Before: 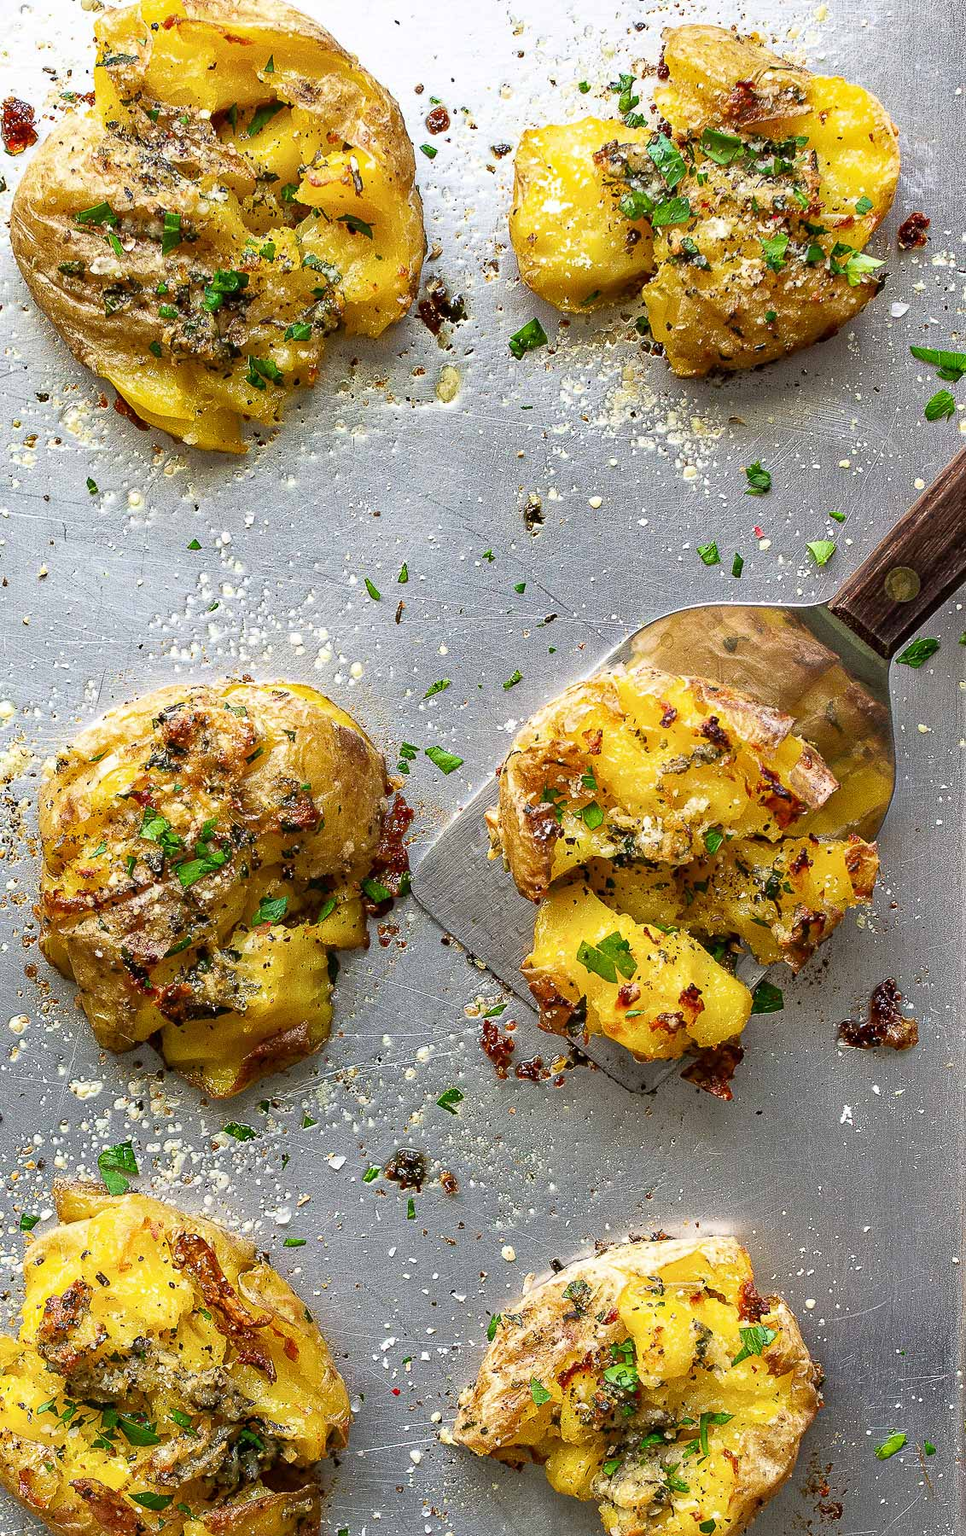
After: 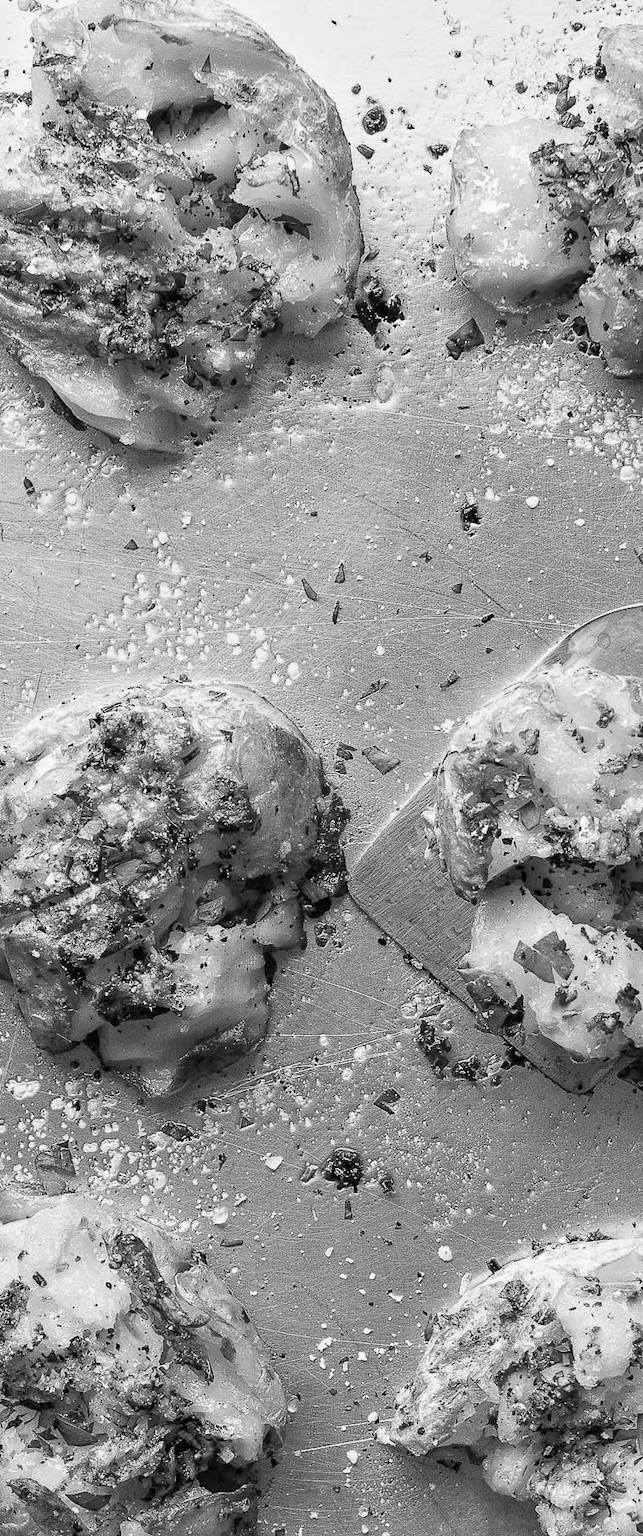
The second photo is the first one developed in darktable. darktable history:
crop and rotate: left 6.617%, right 26.717%
monochrome: a -6.99, b 35.61, size 1.4
color correction: highlights a* -1.43, highlights b* 10.12, shadows a* 0.395, shadows b* 19.35
color calibration: illuminant custom, x 0.432, y 0.395, temperature 3098 K
